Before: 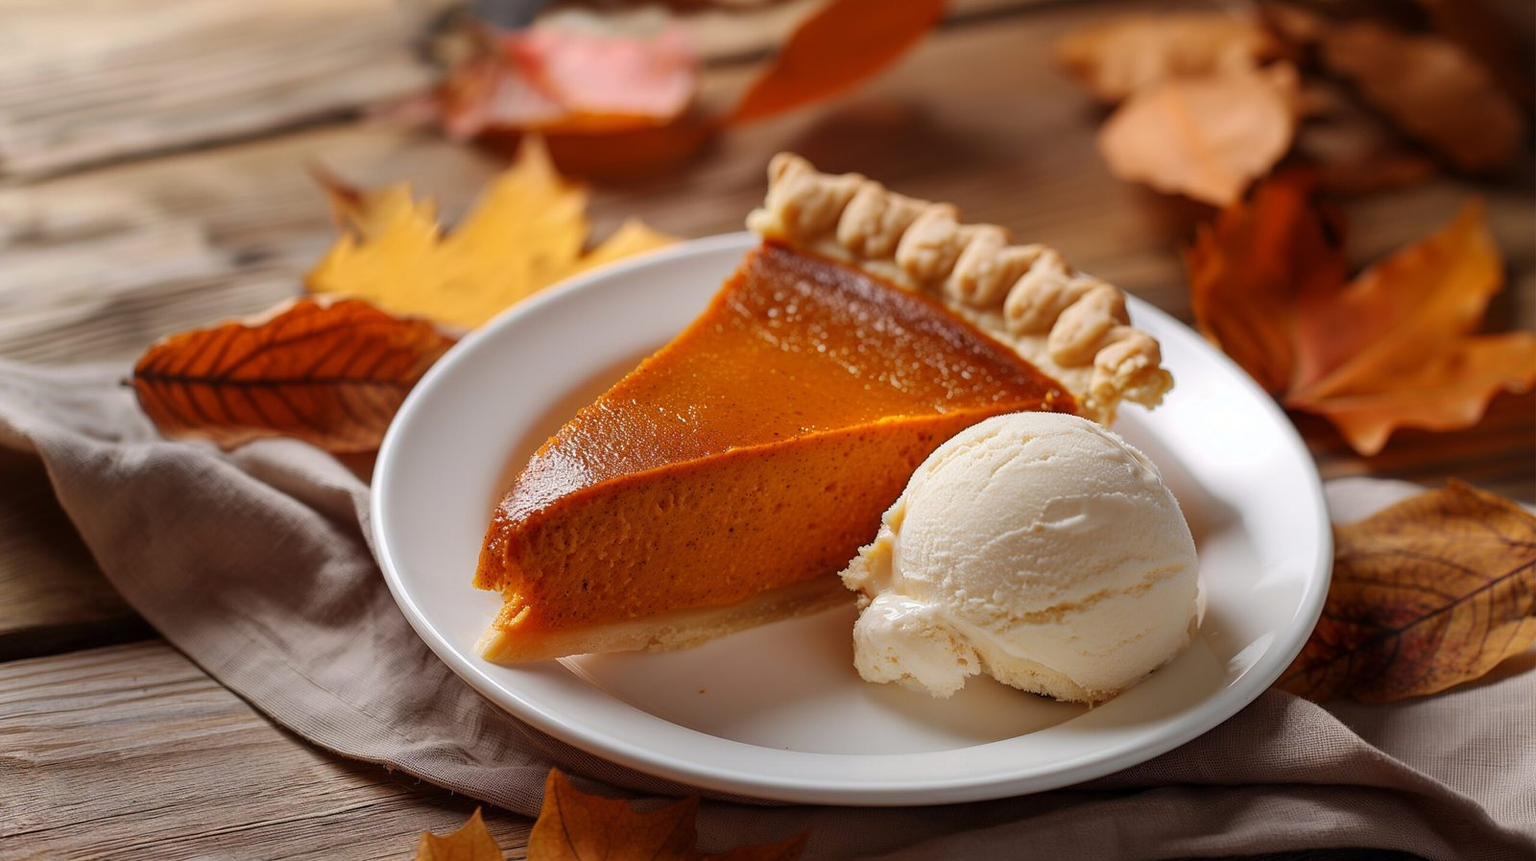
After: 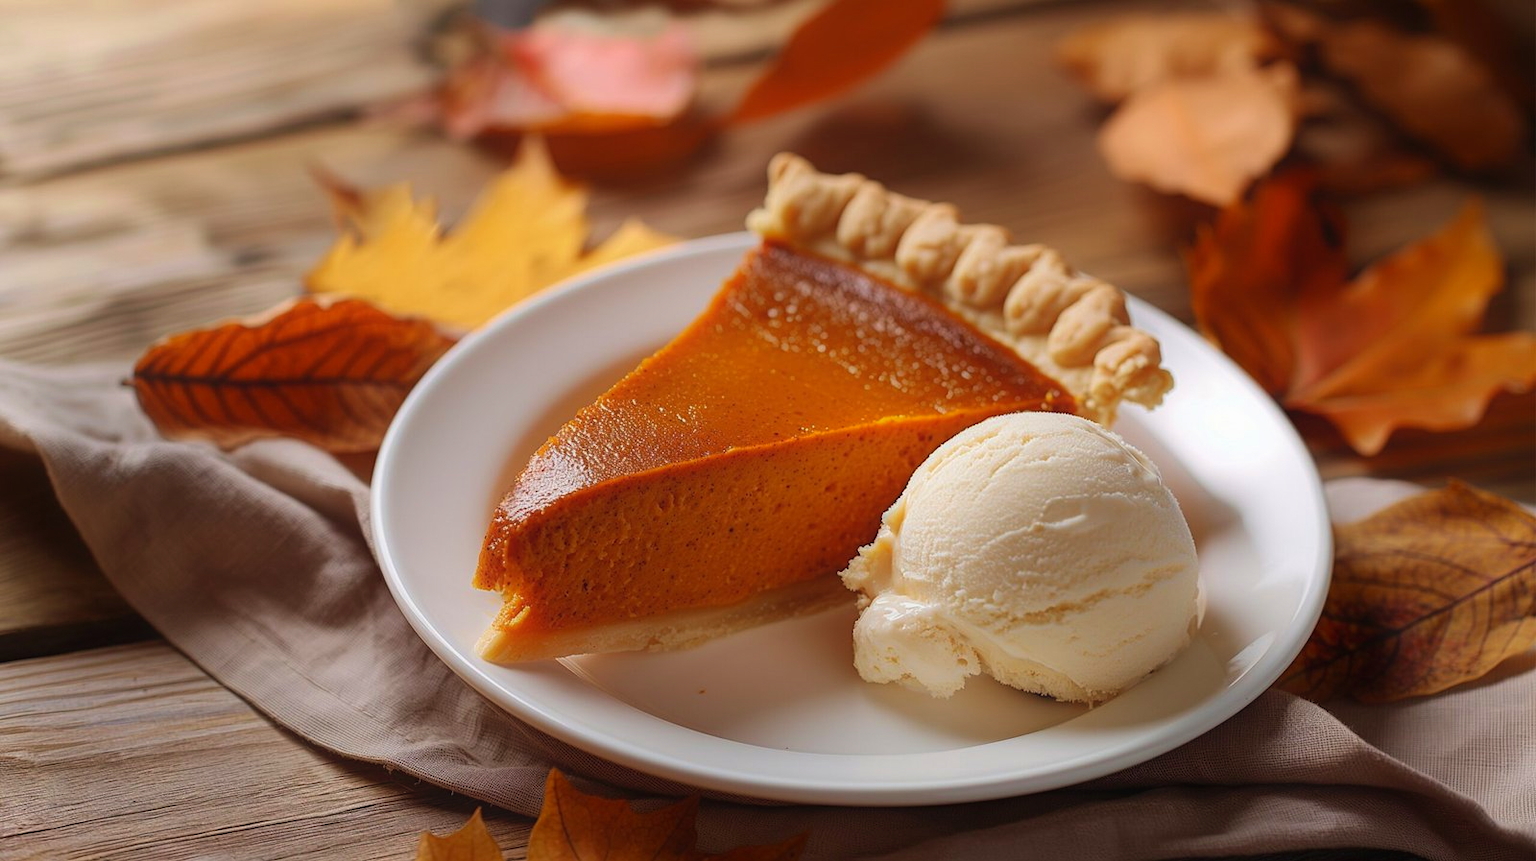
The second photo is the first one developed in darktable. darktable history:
contrast equalizer: y [[0.5, 0.486, 0.447, 0.446, 0.489, 0.5], [0.5 ×6], [0.5 ×6], [0 ×6], [0 ×6]]
velvia: on, module defaults
